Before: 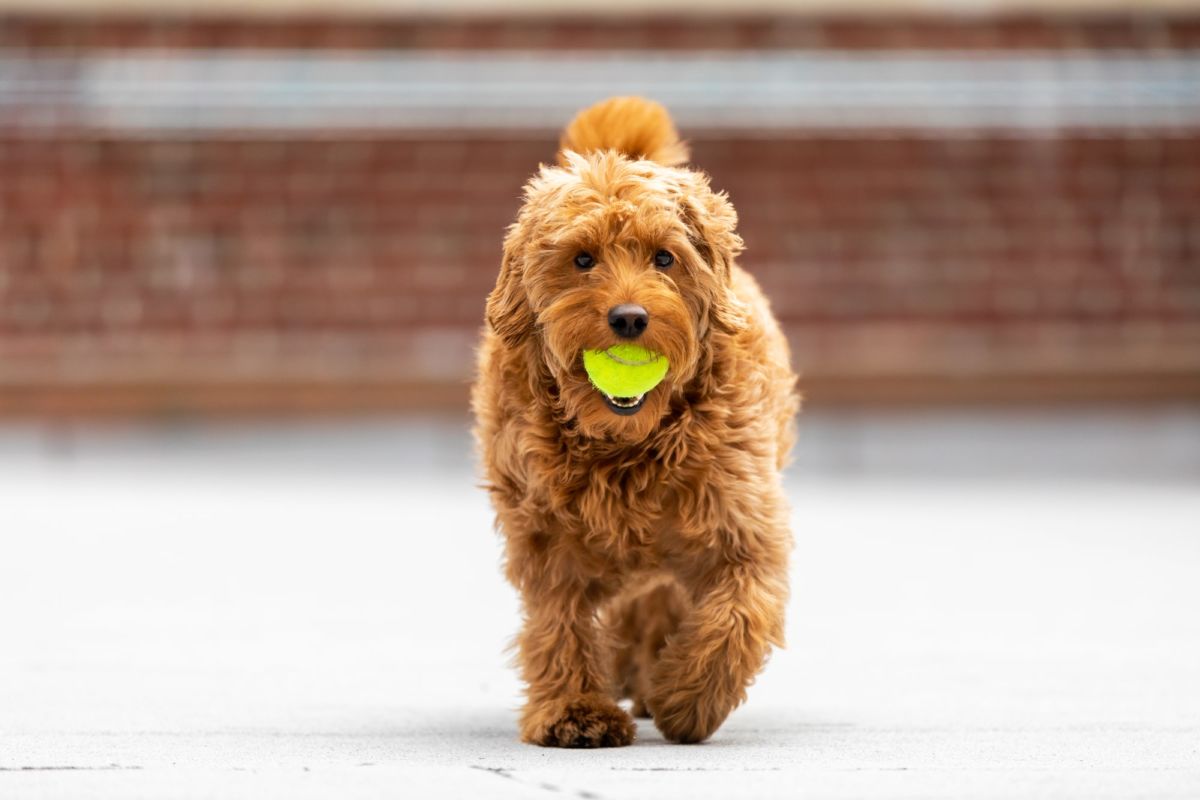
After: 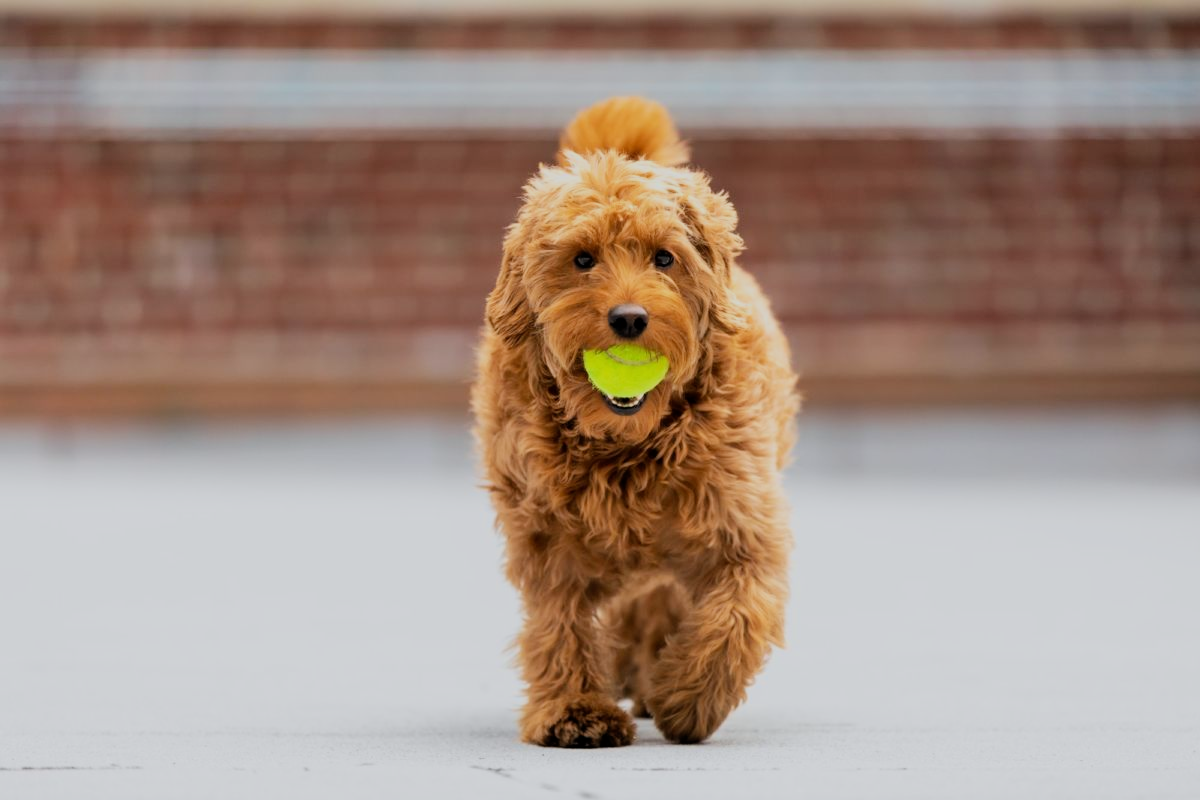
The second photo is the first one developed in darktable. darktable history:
filmic rgb: black relative exposure -7.65 EV, white relative exposure 4.56 EV, hardness 3.61, color science v6 (2022)
white balance: red 0.988, blue 1.017
